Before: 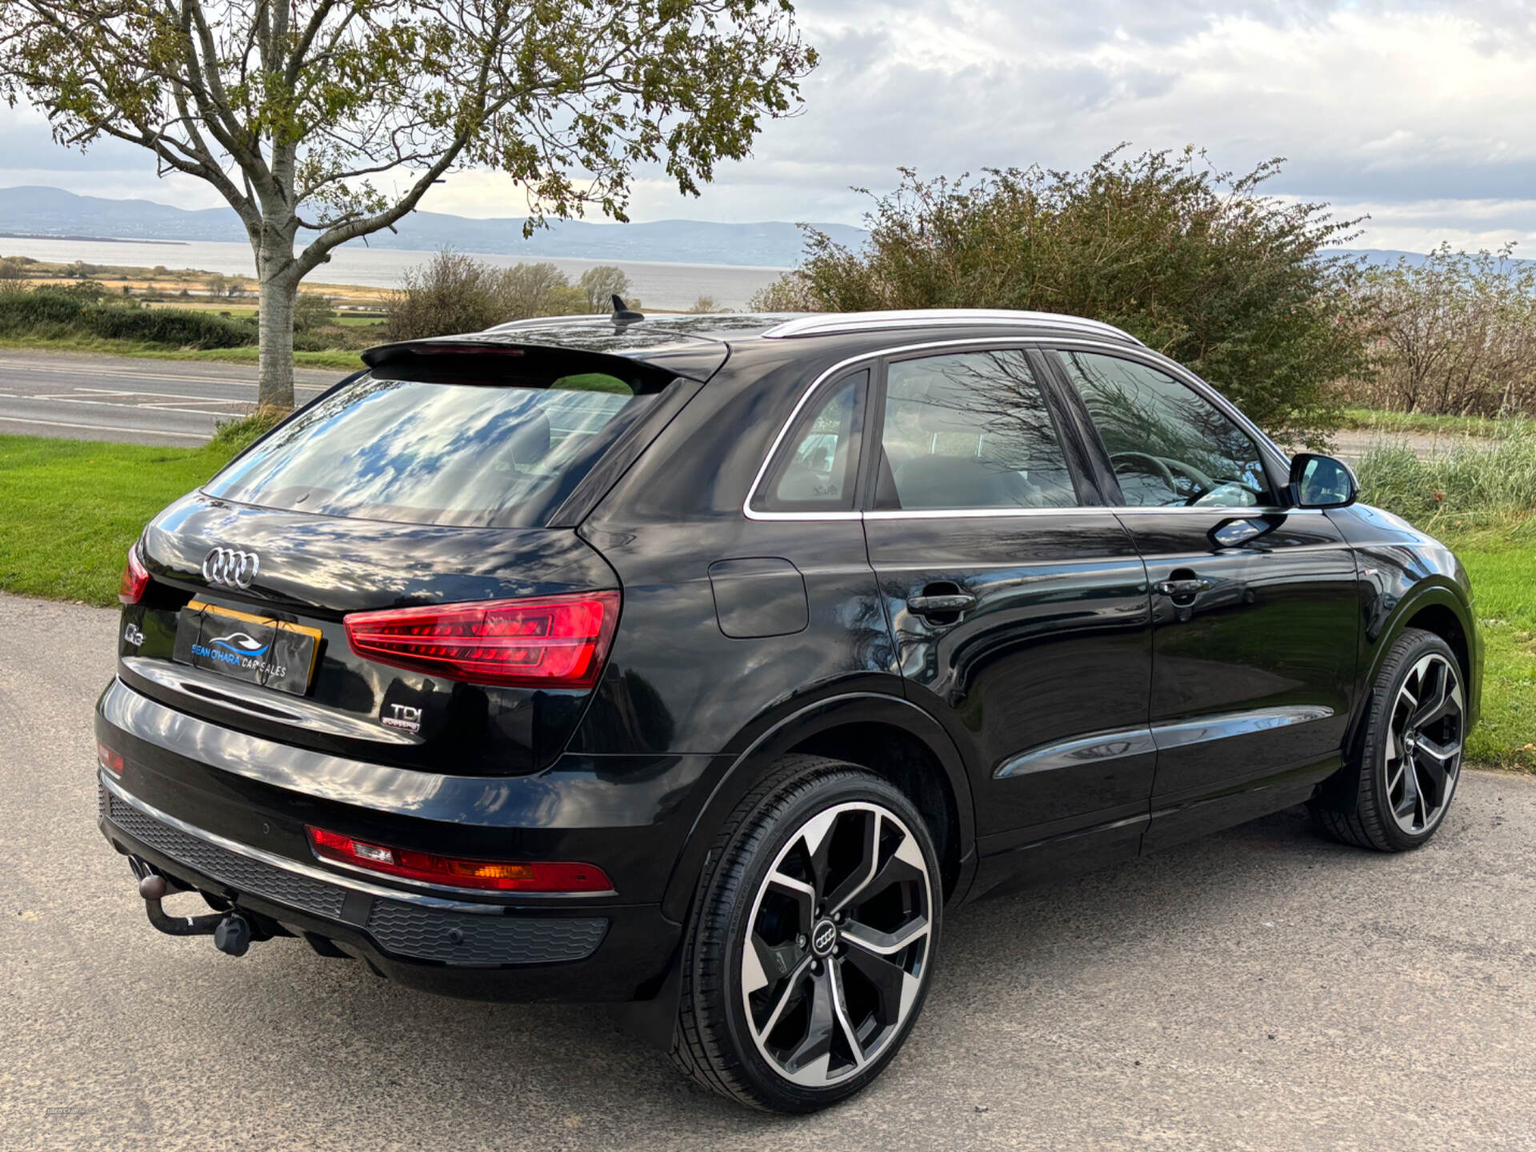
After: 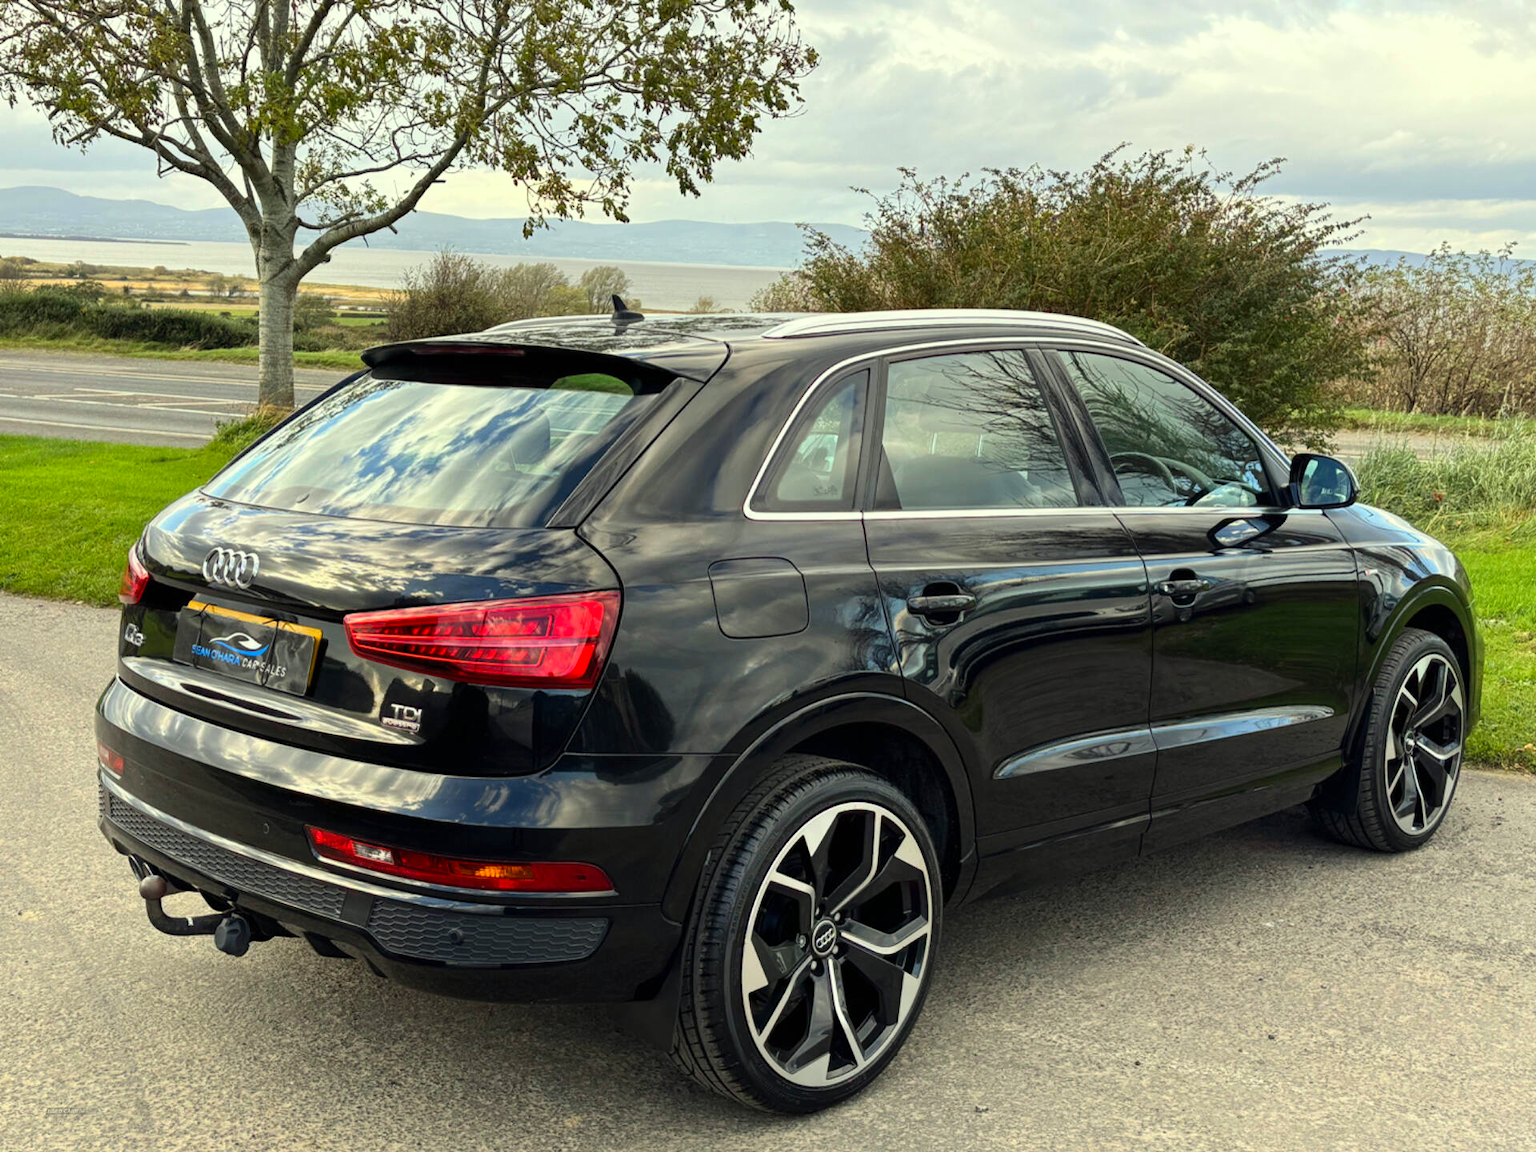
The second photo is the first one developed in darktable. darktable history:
color correction: highlights a* -5.65, highlights b* 11.16
contrast brightness saturation: contrast 0.099, brightness 0.034, saturation 0.088
